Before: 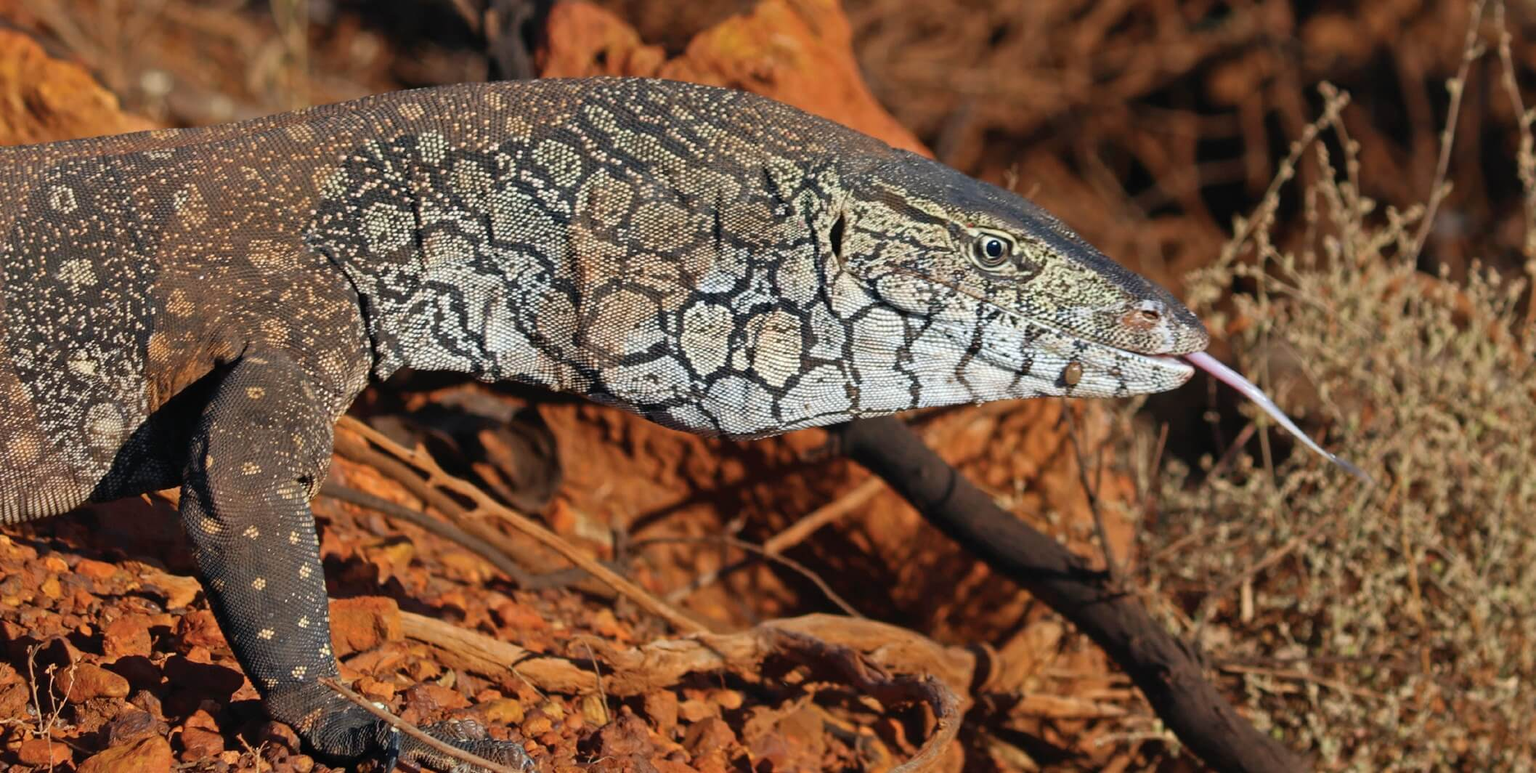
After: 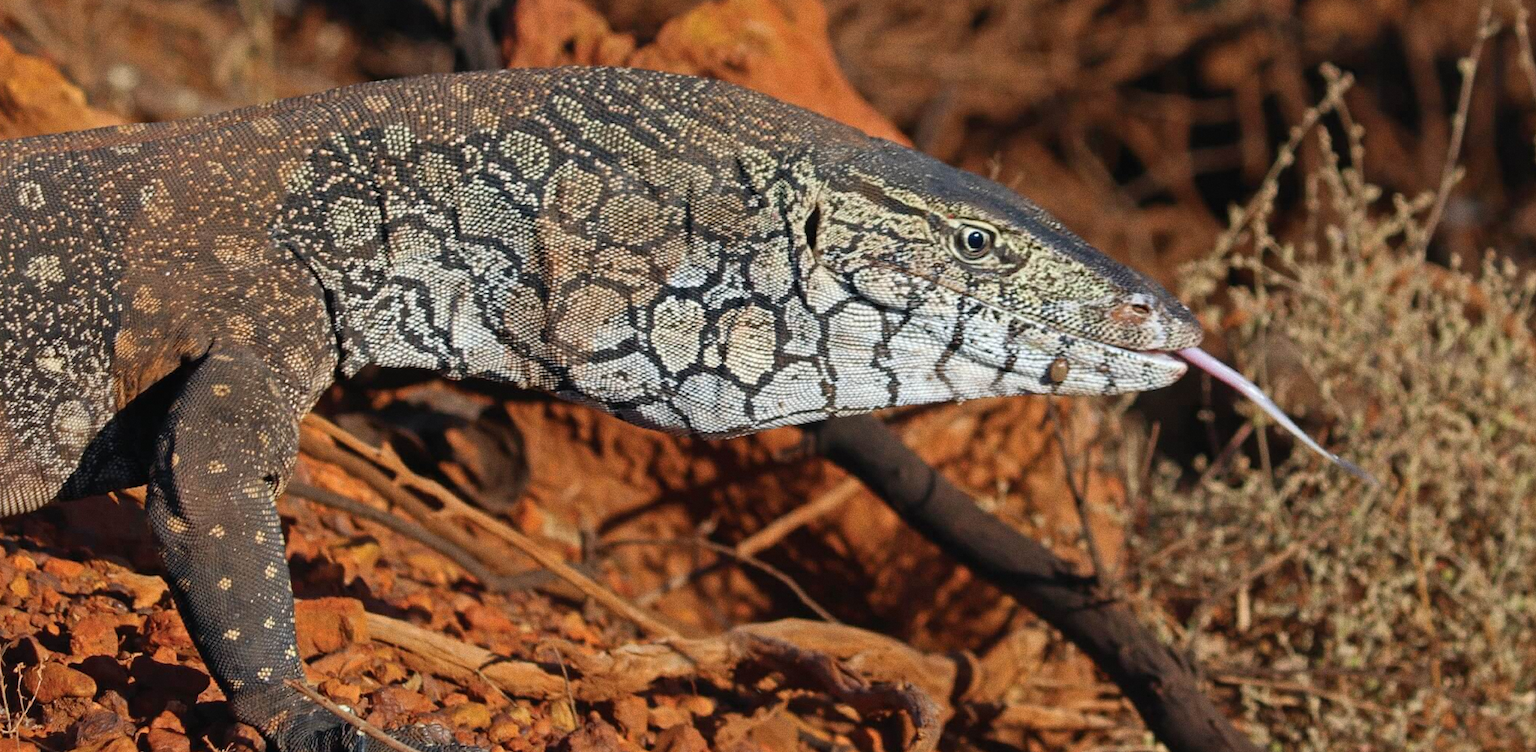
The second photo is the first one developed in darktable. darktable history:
crop: left 1.964%, top 3.251%, right 1.122%, bottom 4.933%
grain: on, module defaults
rotate and perspective: lens shift (horizontal) -0.055, automatic cropping off
